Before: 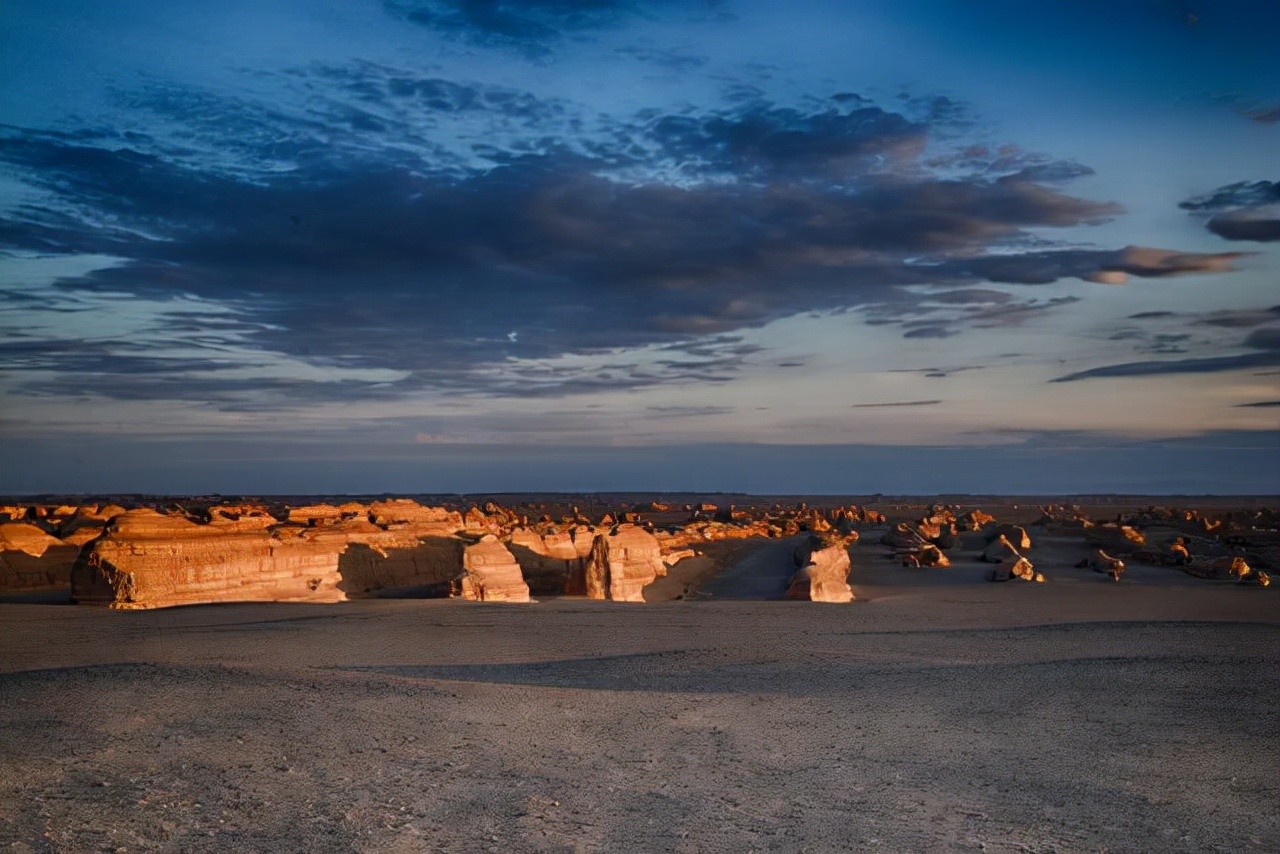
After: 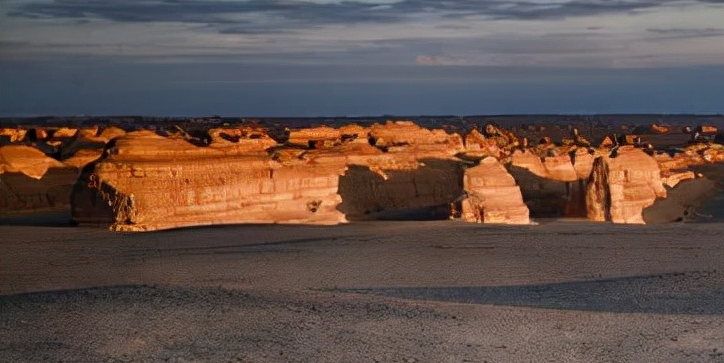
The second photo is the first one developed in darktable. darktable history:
crop: top 44.361%, right 43.431%, bottom 13.075%
